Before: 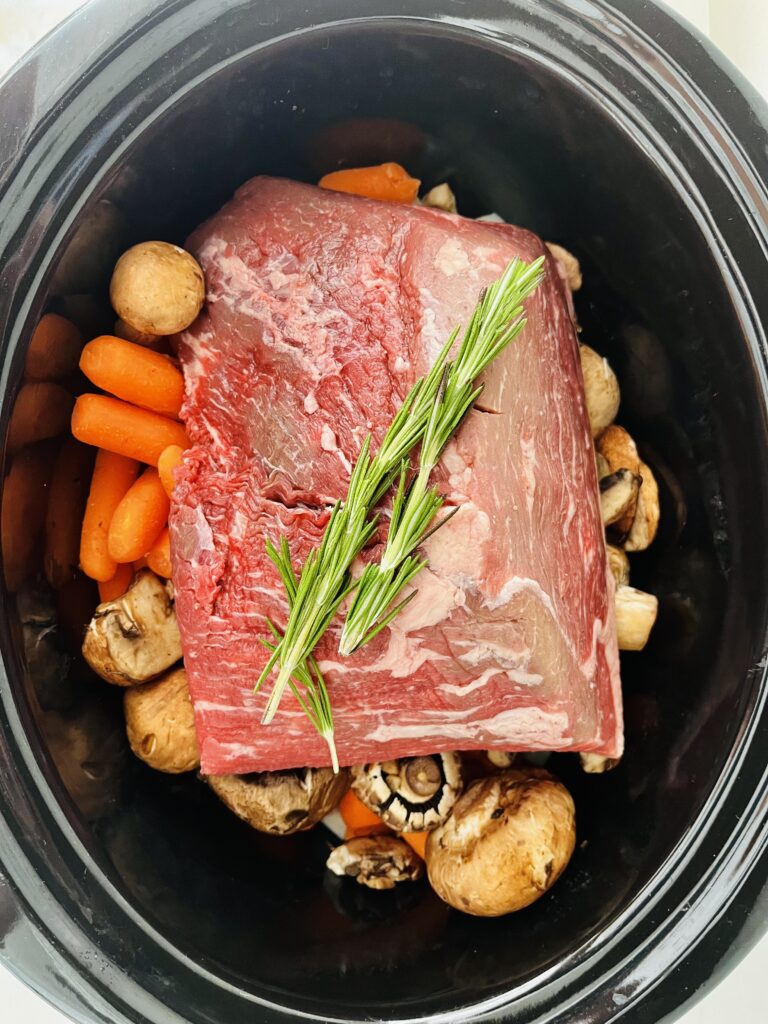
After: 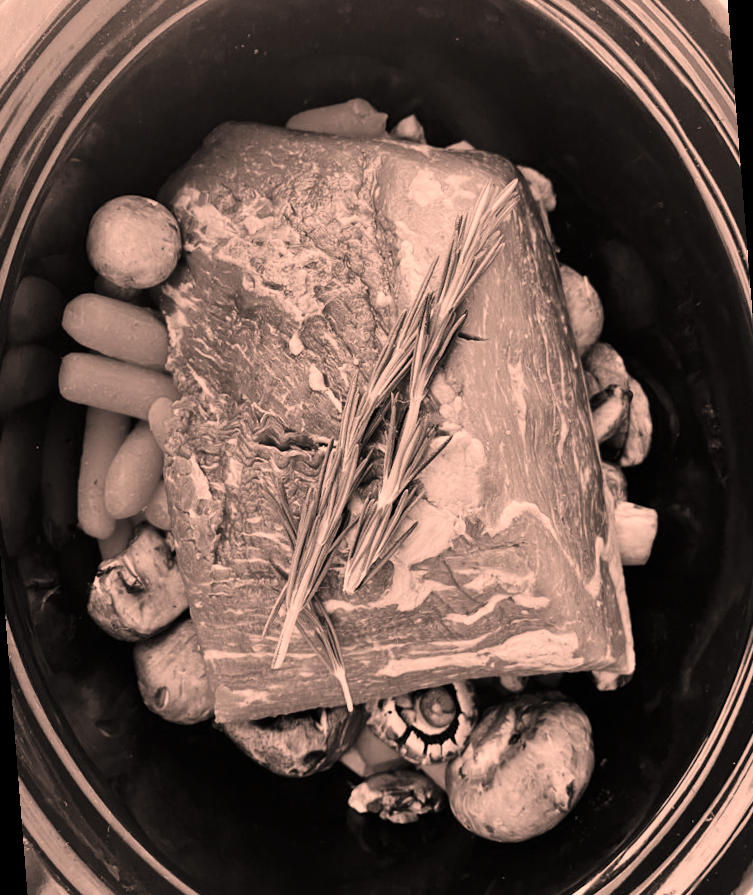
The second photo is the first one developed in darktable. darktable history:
rotate and perspective: rotation -4.57°, crop left 0.054, crop right 0.944, crop top 0.087, crop bottom 0.914
color calibration: output gray [0.23, 0.37, 0.4, 0], gray › normalize channels true, illuminant same as pipeline (D50), adaptation XYZ, x 0.346, y 0.359, gamut compression 0
contrast brightness saturation: contrast 0.18, saturation 0.3
color correction: highlights a* 21.88, highlights b* 22.25
